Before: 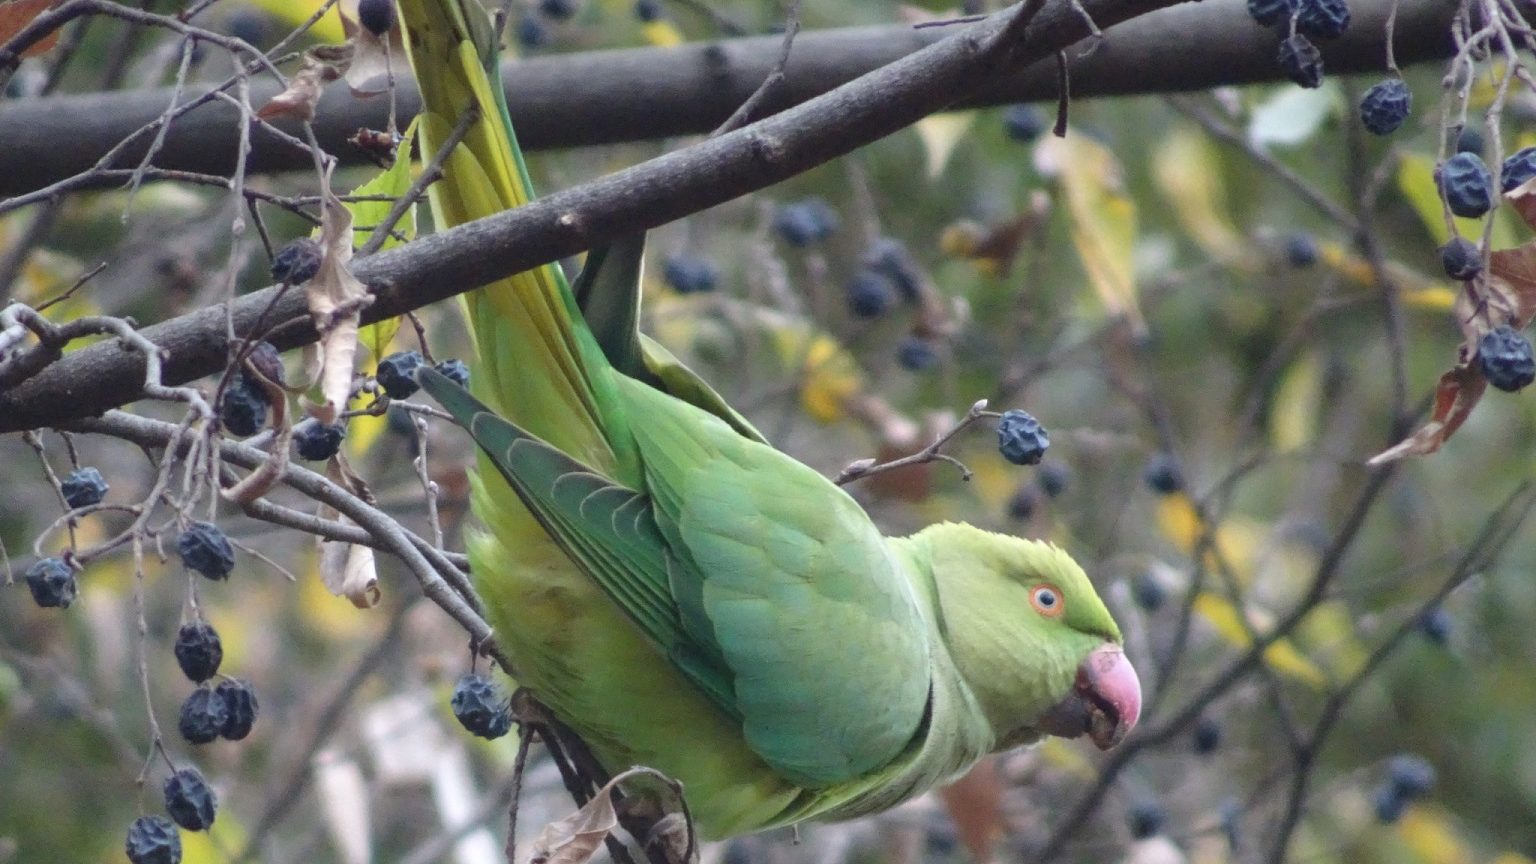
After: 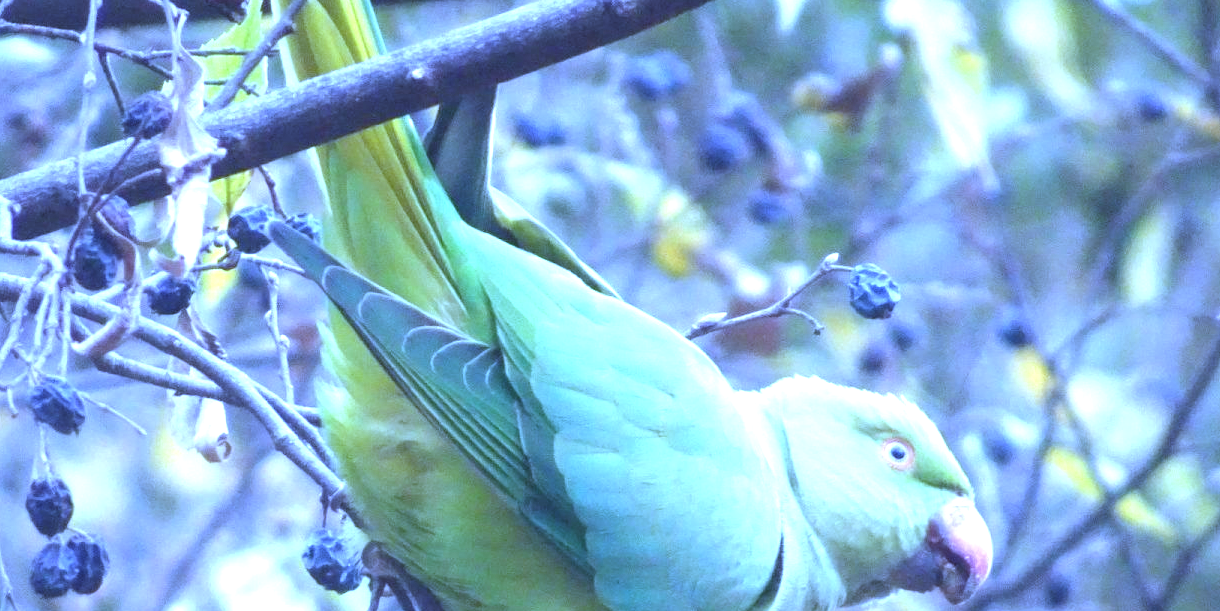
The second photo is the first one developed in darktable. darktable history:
white balance: red 0.766, blue 1.537
exposure: black level correction 0, exposure 1.4 EV, compensate highlight preservation false
crop: left 9.712%, top 16.928%, right 10.845%, bottom 12.332%
